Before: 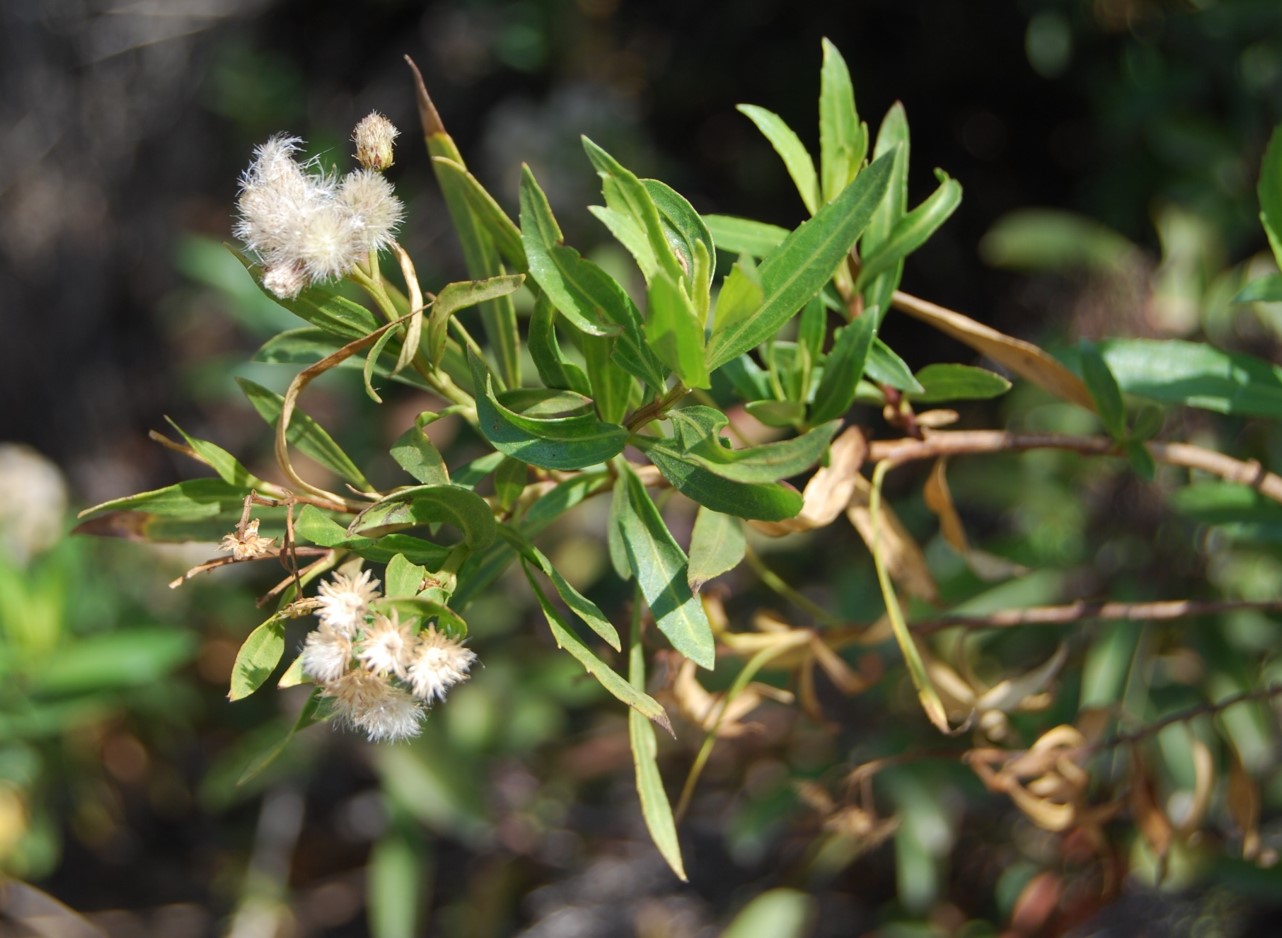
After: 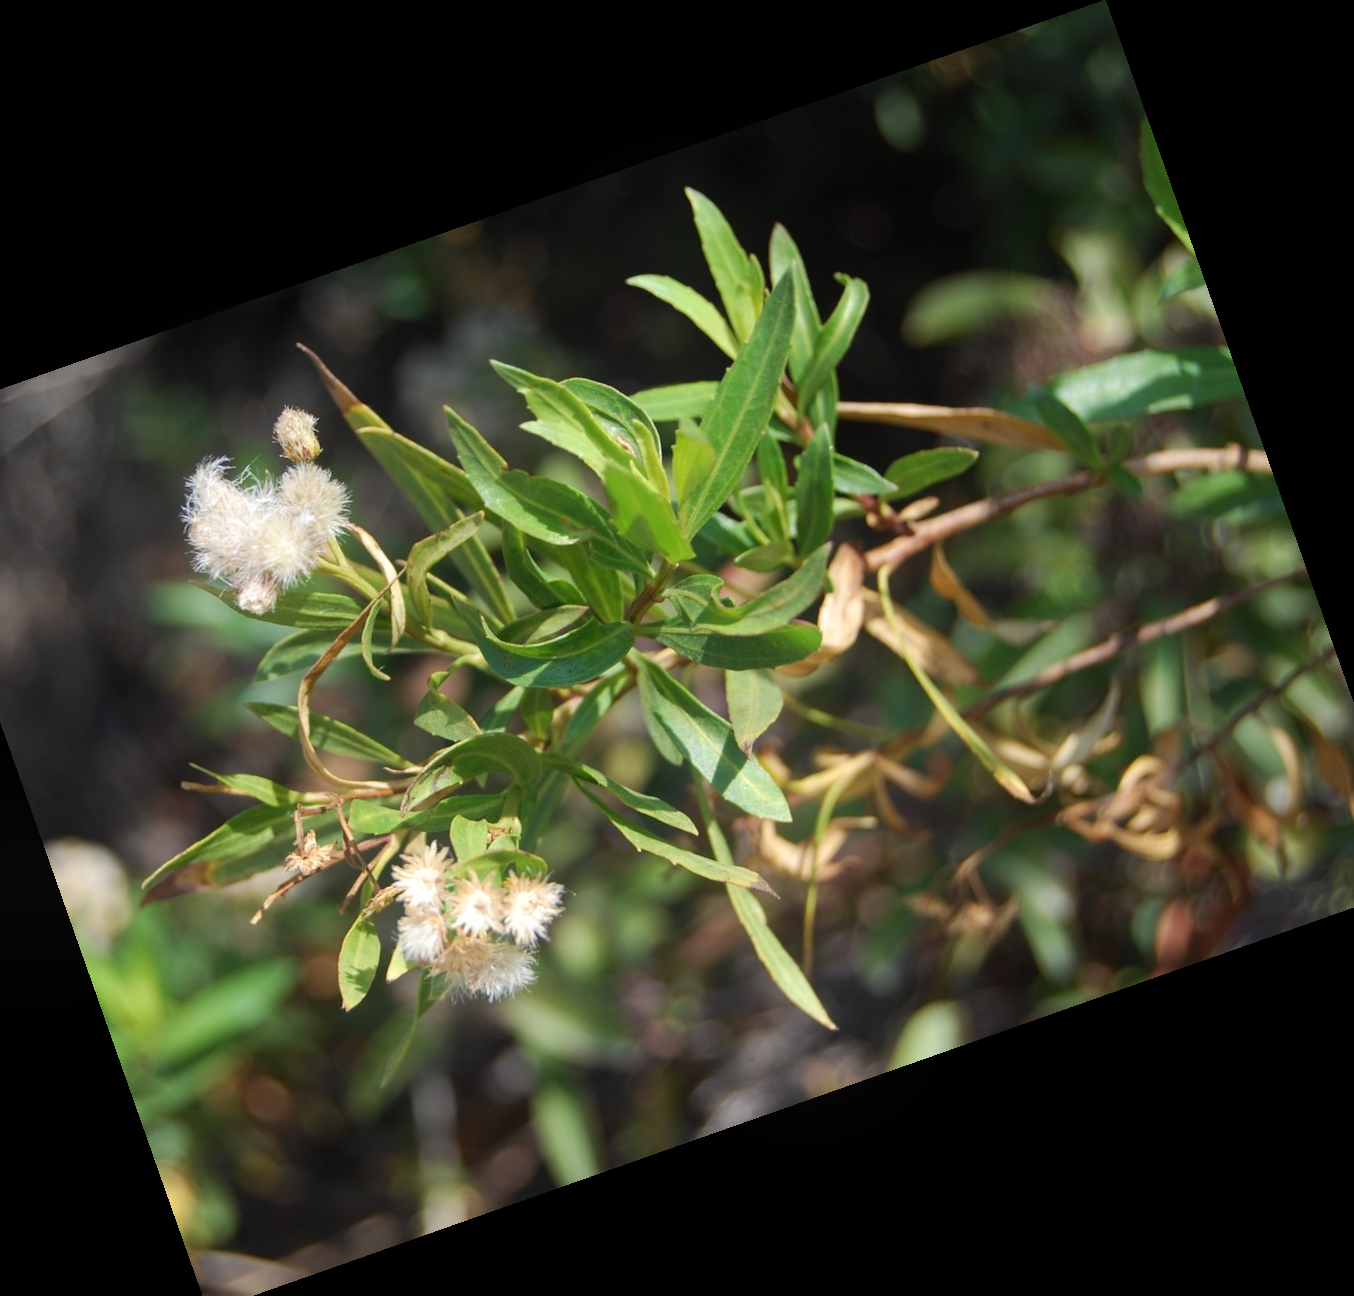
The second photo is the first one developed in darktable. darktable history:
bloom: size 16%, threshold 98%, strength 20%
crop and rotate: angle 19.43°, left 6.812%, right 4.125%, bottom 1.087%
